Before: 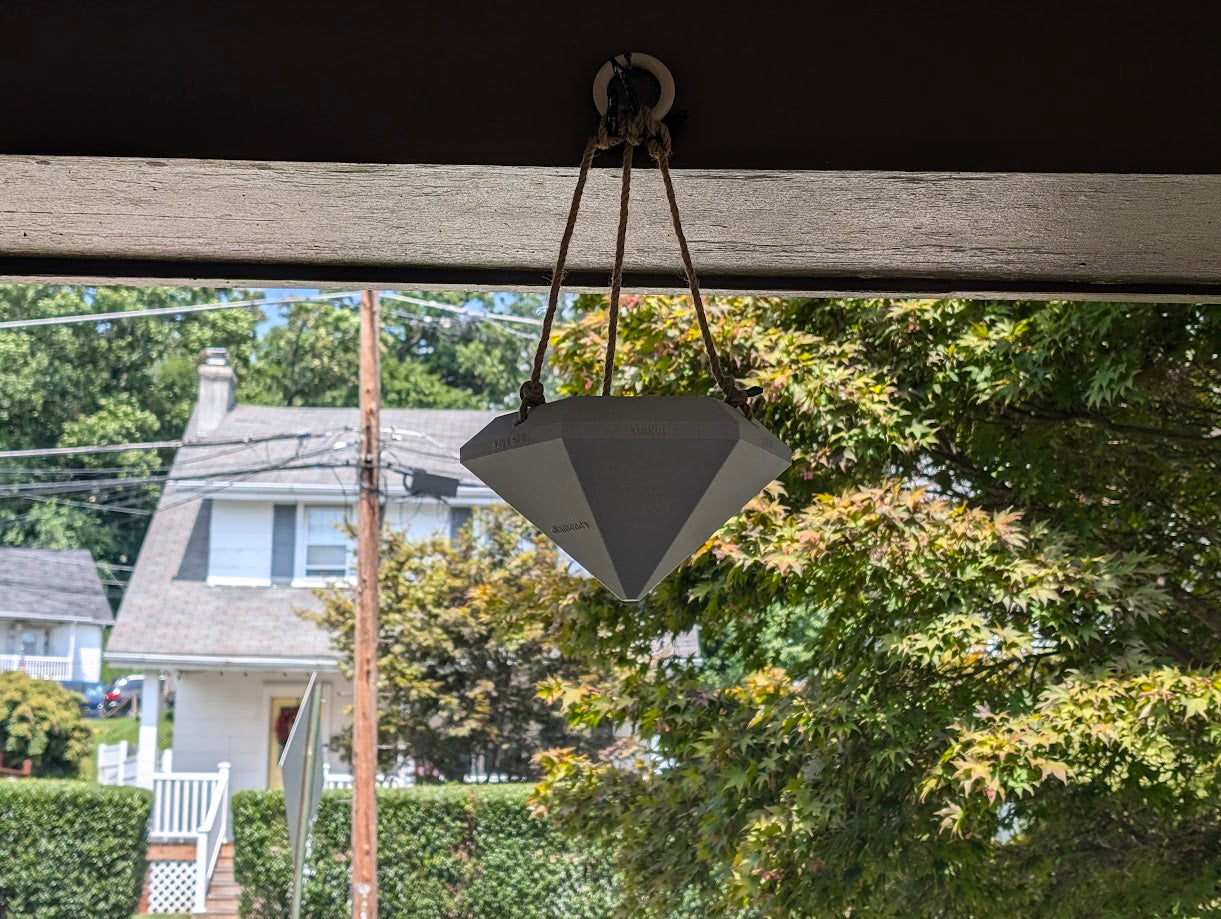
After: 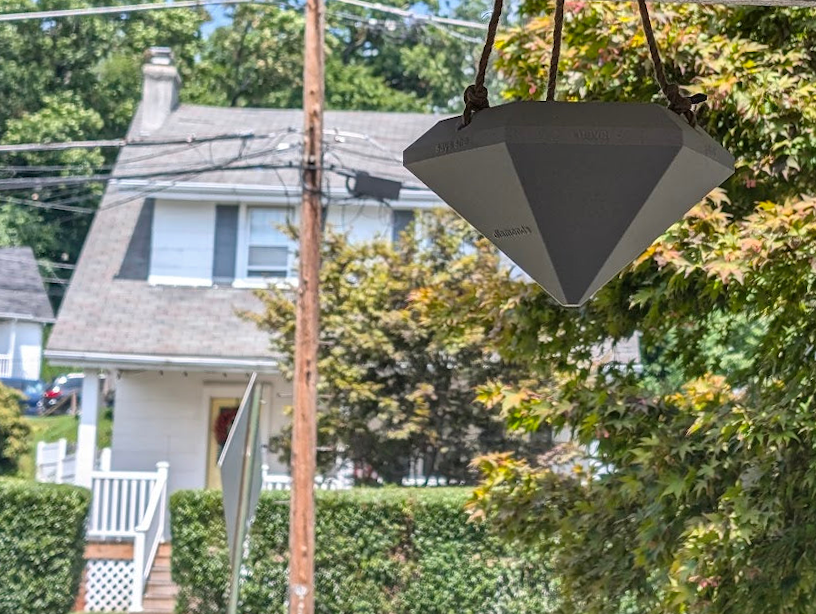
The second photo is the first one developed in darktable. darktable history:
exposure: compensate highlight preservation false
shadows and highlights: low approximation 0.01, soften with gaussian
crop and rotate: angle -0.82°, left 3.85%, top 31.828%, right 27.992%
